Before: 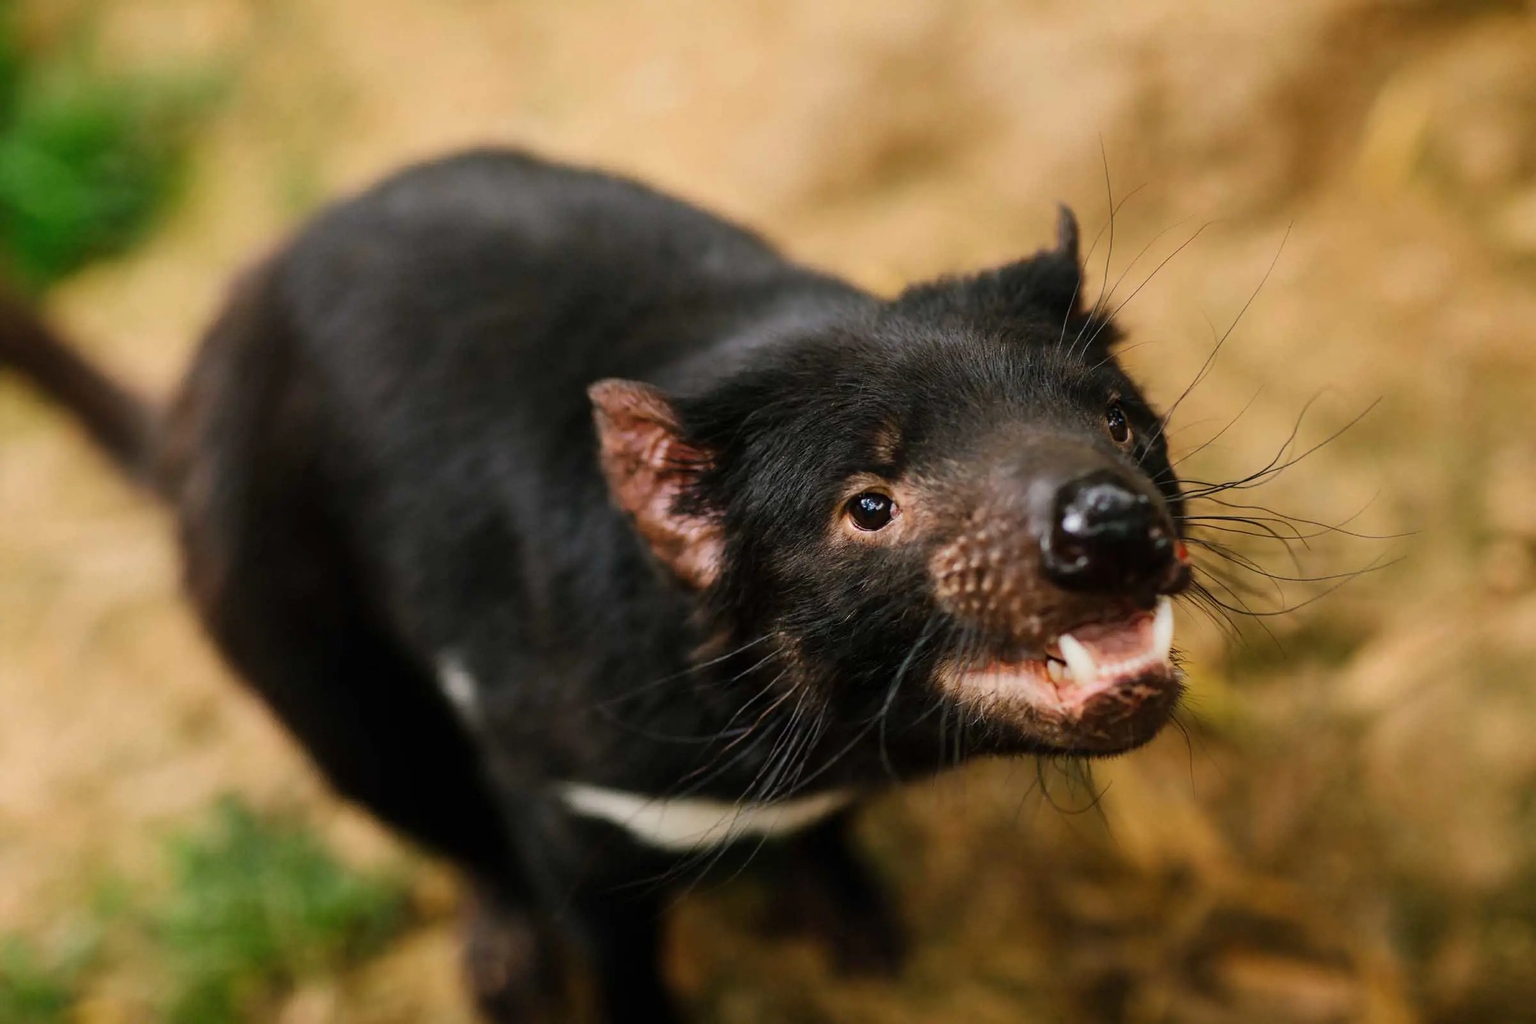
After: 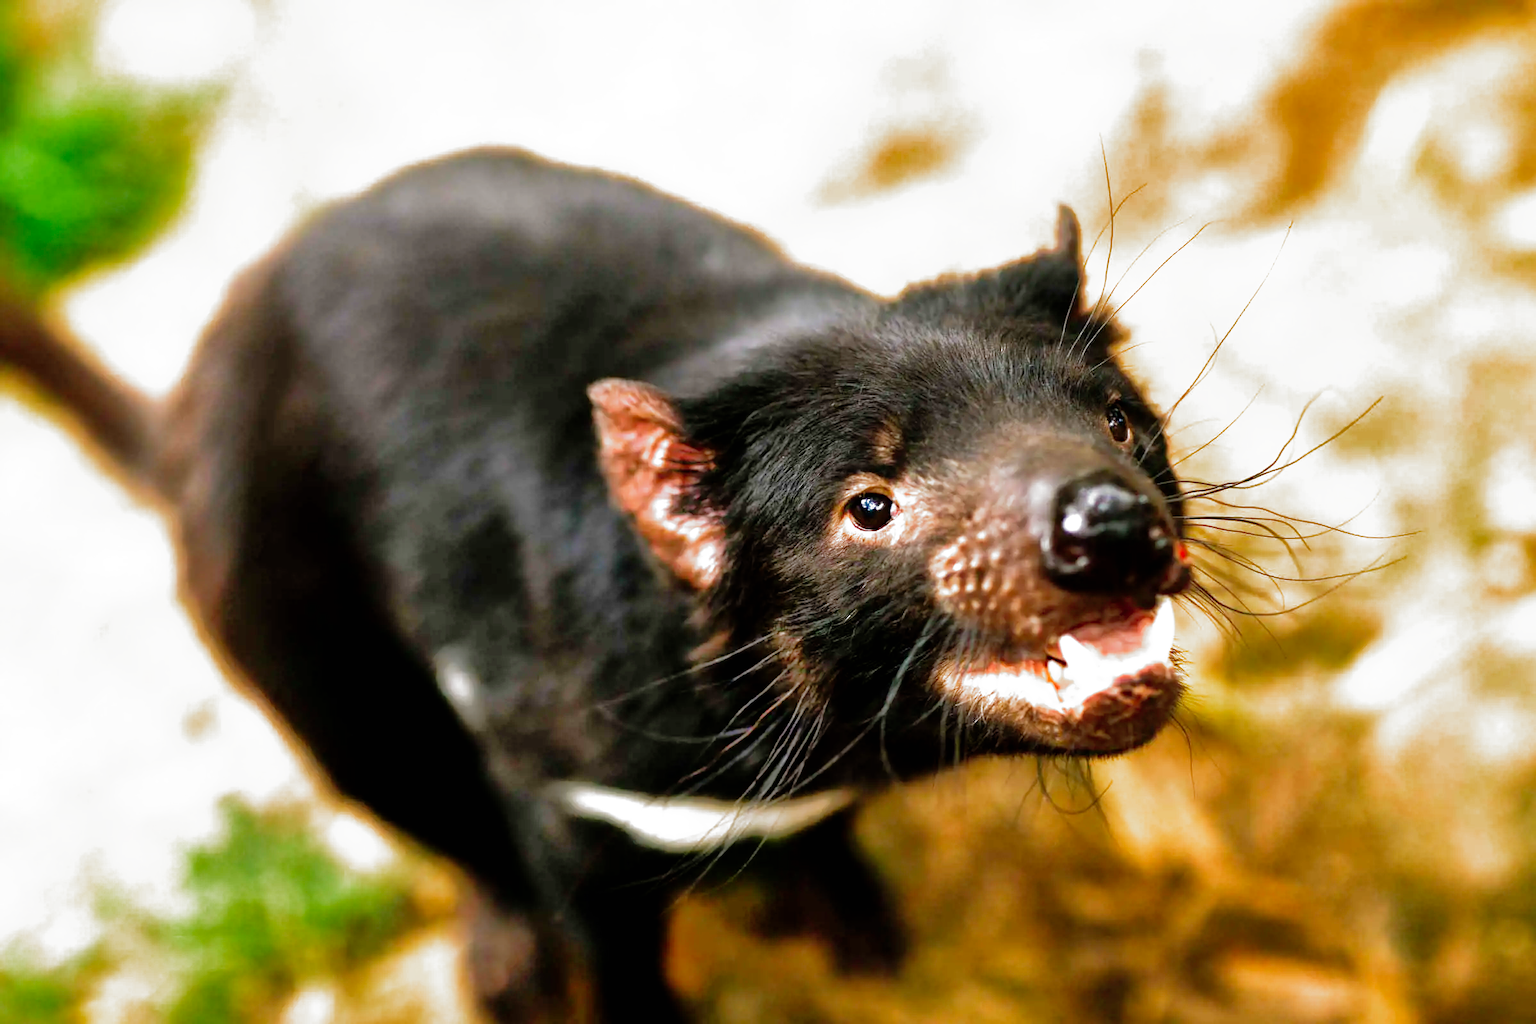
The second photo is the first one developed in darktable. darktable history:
filmic rgb: black relative exposure -8.2 EV, white relative exposure 2.2 EV, threshold 3 EV, hardness 7.11, latitude 75%, contrast 1.325, highlights saturation mix -2%, shadows ↔ highlights balance 30%, preserve chrominance no, color science v5 (2021), contrast in shadows safe, contrast in highlights safe, enable highlight reconstruction true
exposure: black level correction 0, exposure 1.3 EV, compensate exposure bias true, compensate highlight preservation false
shadows and highlights: on, module defaults
contrast equalizer: y [[0.5 ×4, 0.483, 0.43], [0.5 ×6], [0.5 ×6], [0 ×6], [0 ×6]]
